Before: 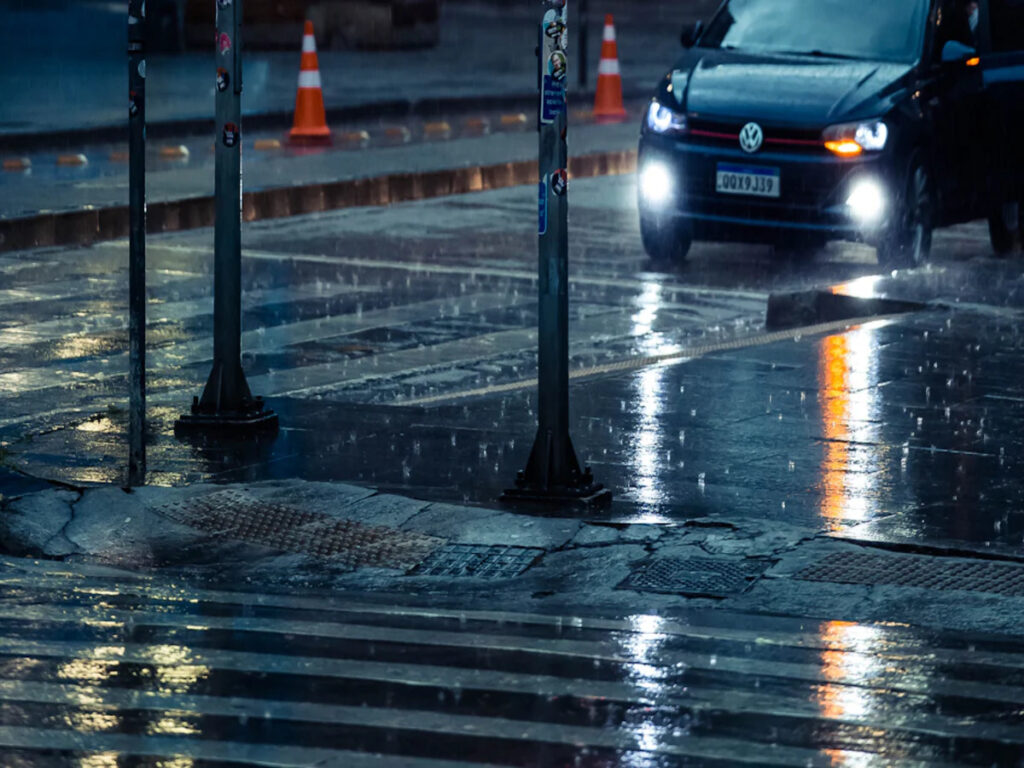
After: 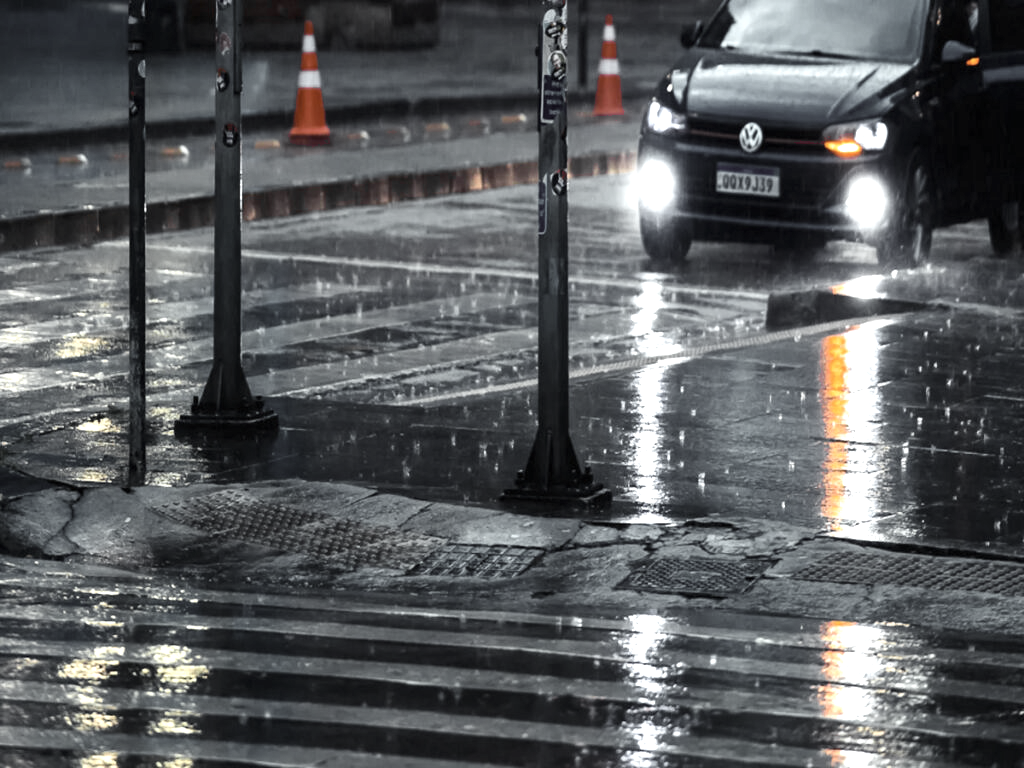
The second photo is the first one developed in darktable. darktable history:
contrast brightness saturation: contrast 0.1, saturation -0.36
color zones: curves: ch0 [(0.004, 0.388) (0.125, 0.392) (0.25, 0.404) (0.375, 0.5) (0.5, 0.5) (0.625, 0.5) (0.75, 0.5) (0.875, 0.5)]; ch1 [(0, 0.5) (0.125, 0.5) (0.25, 0.5) (0.375, 0.124) (0.524, 0.124) (0.645, 0.128) (0.789, 0.132) (0.914, 0.096) (0.998, 0.068)]
exposure: black level correction 0, exposure 1 EV, compensate highlight preservation false
